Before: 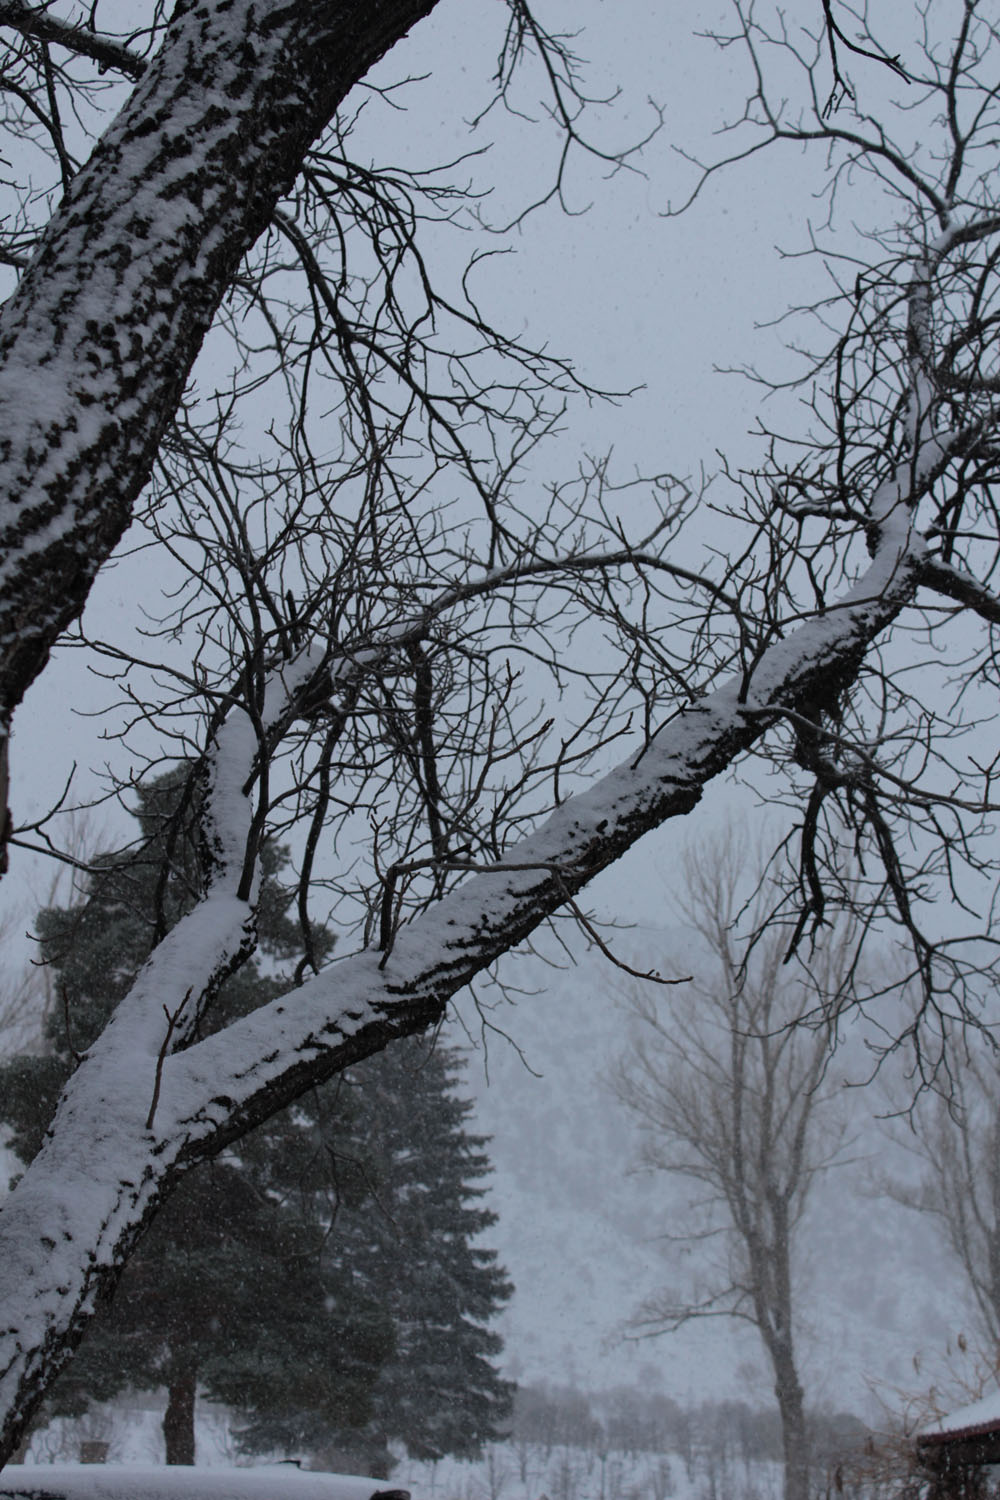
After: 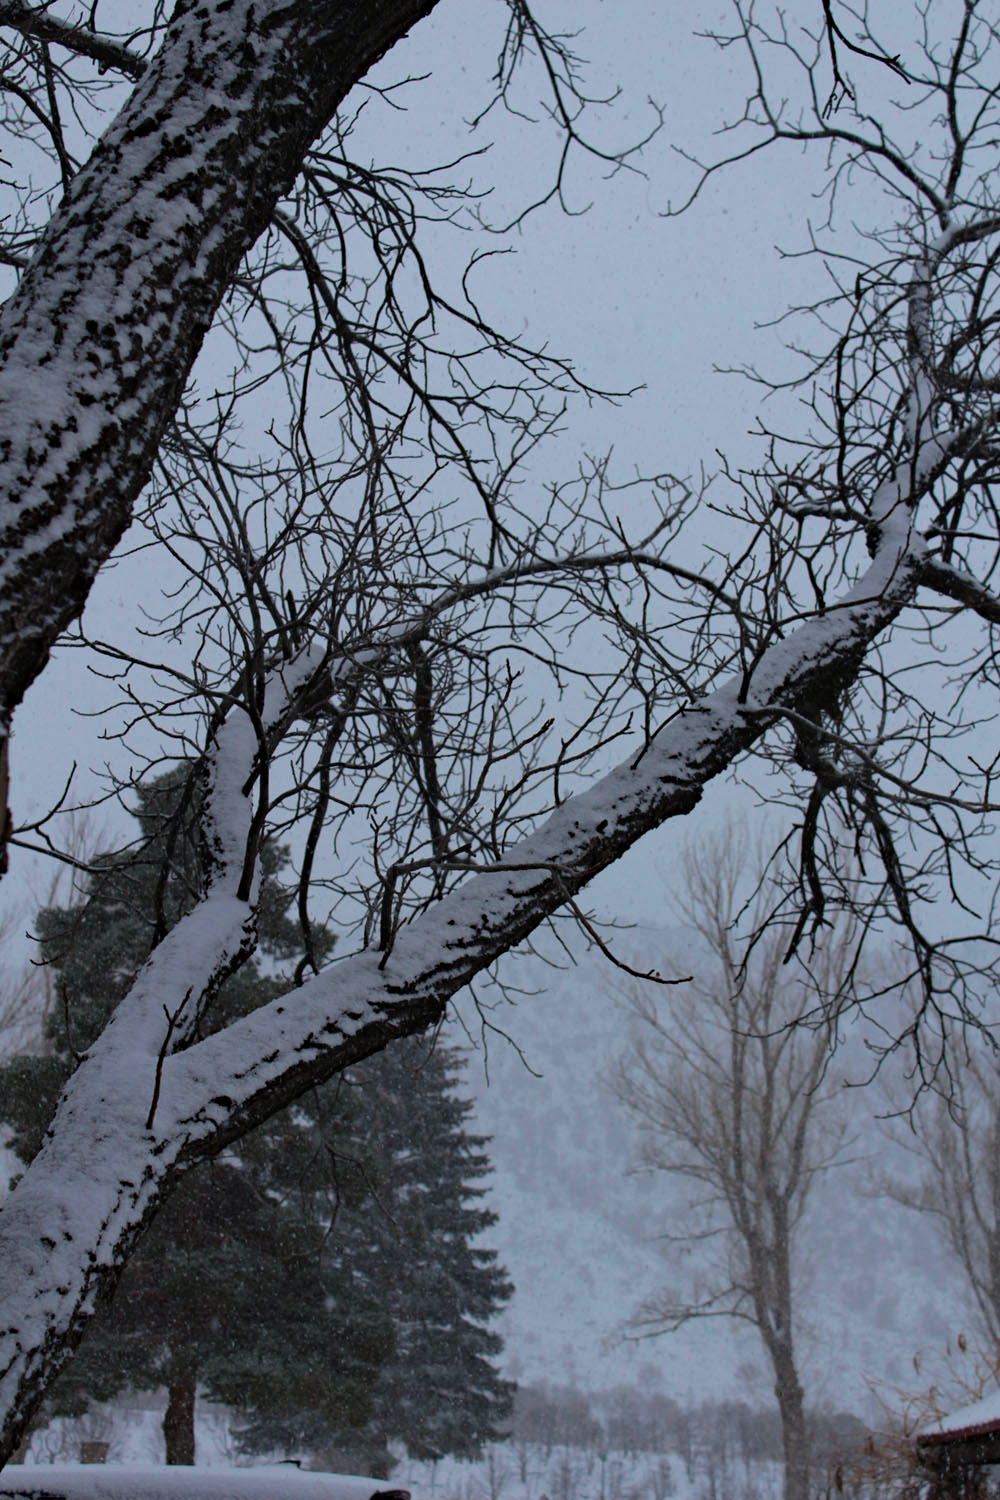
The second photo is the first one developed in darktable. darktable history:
velvia: on, module defaults
haze removal: compatibility mode true, adaptive false
